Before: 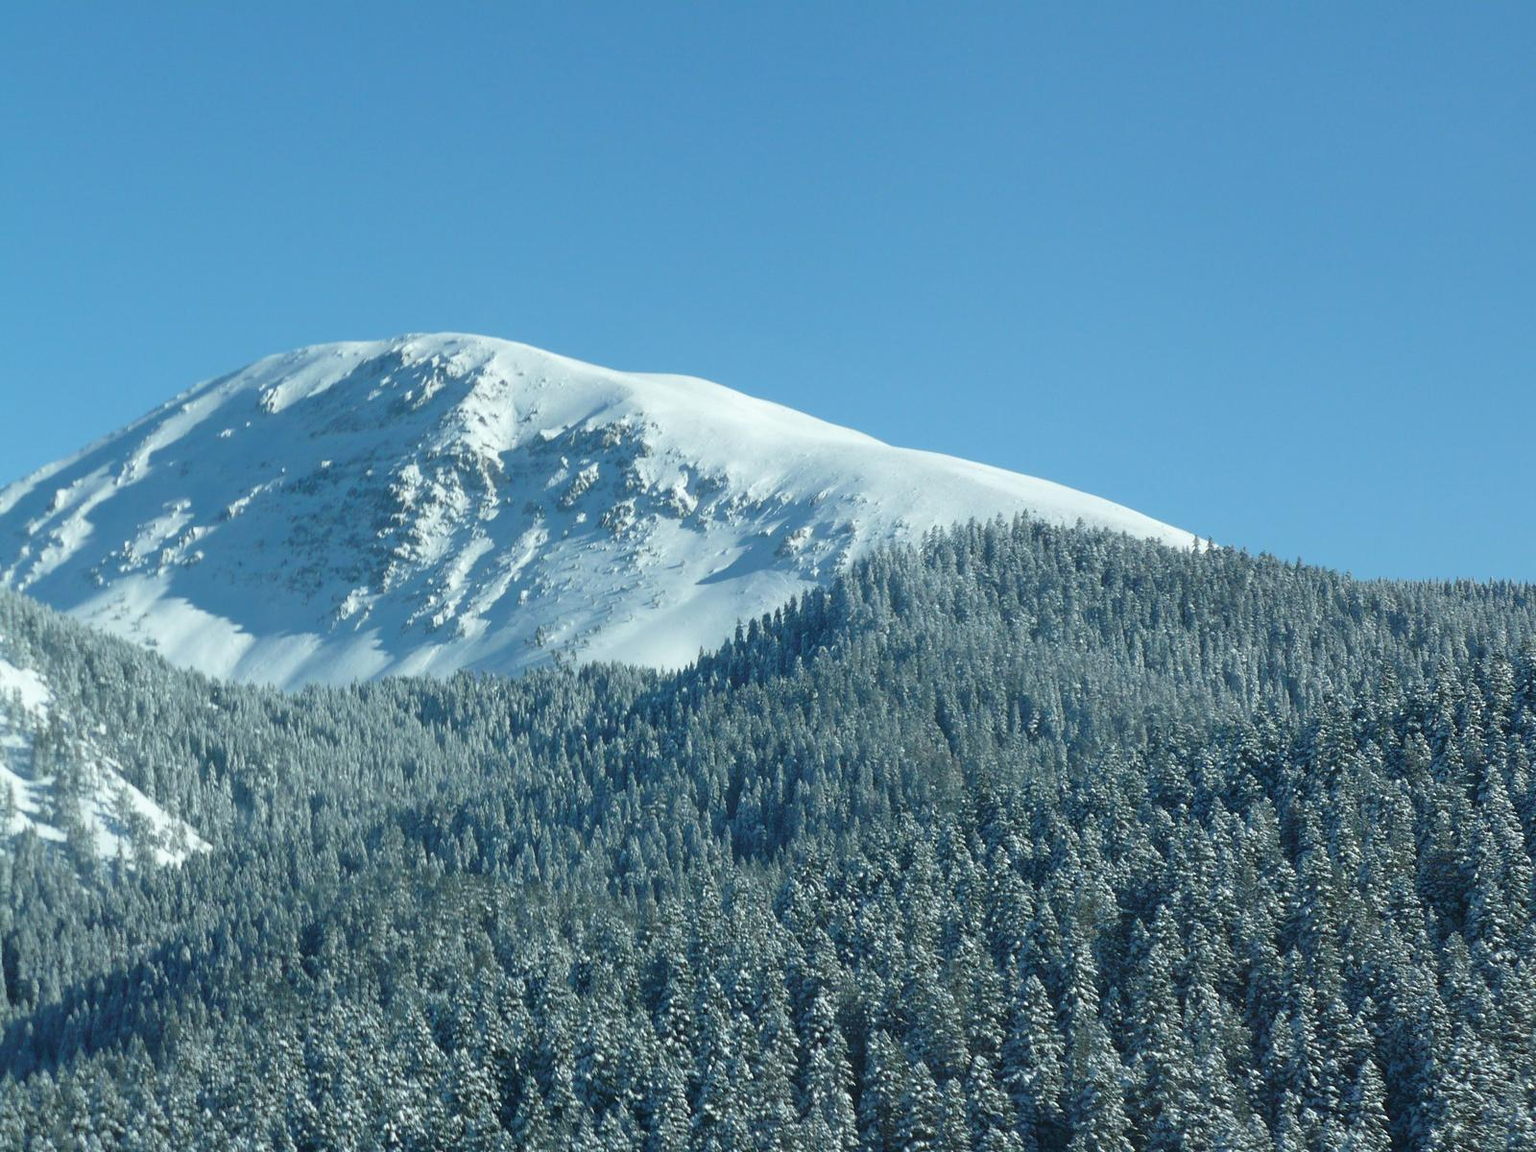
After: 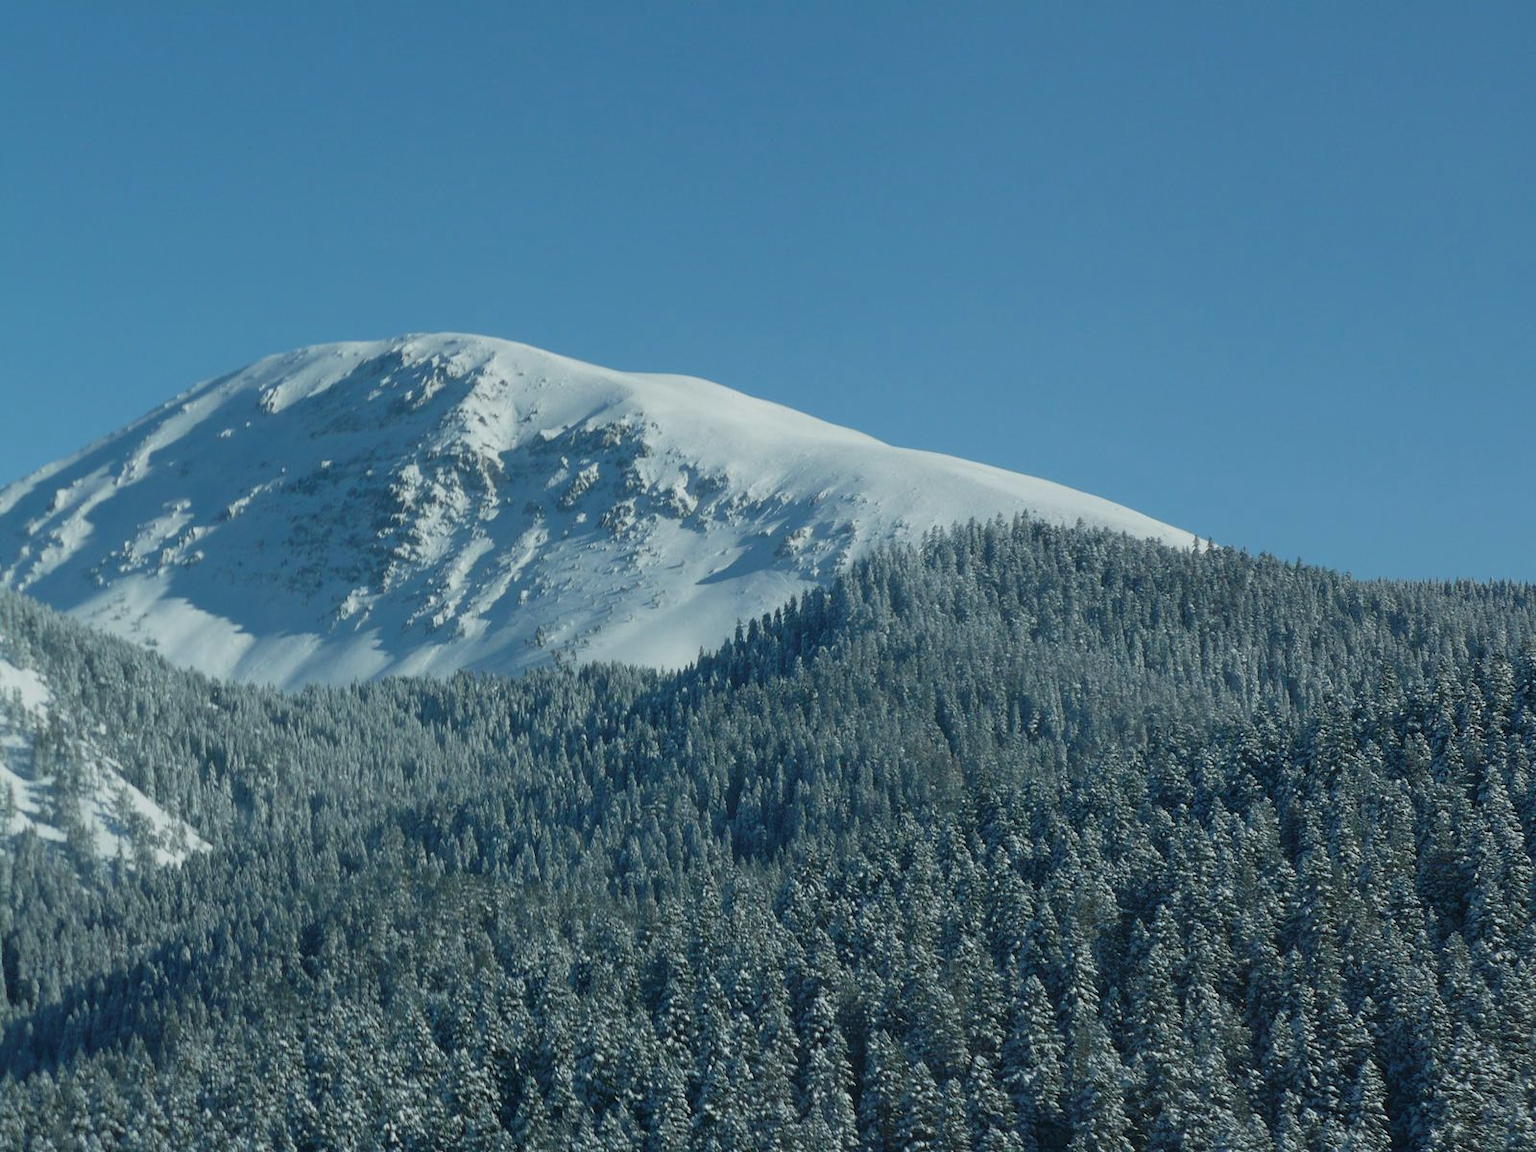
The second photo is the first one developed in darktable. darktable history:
exposure: exposure -0.596 EV, compensate highlight preservation false
